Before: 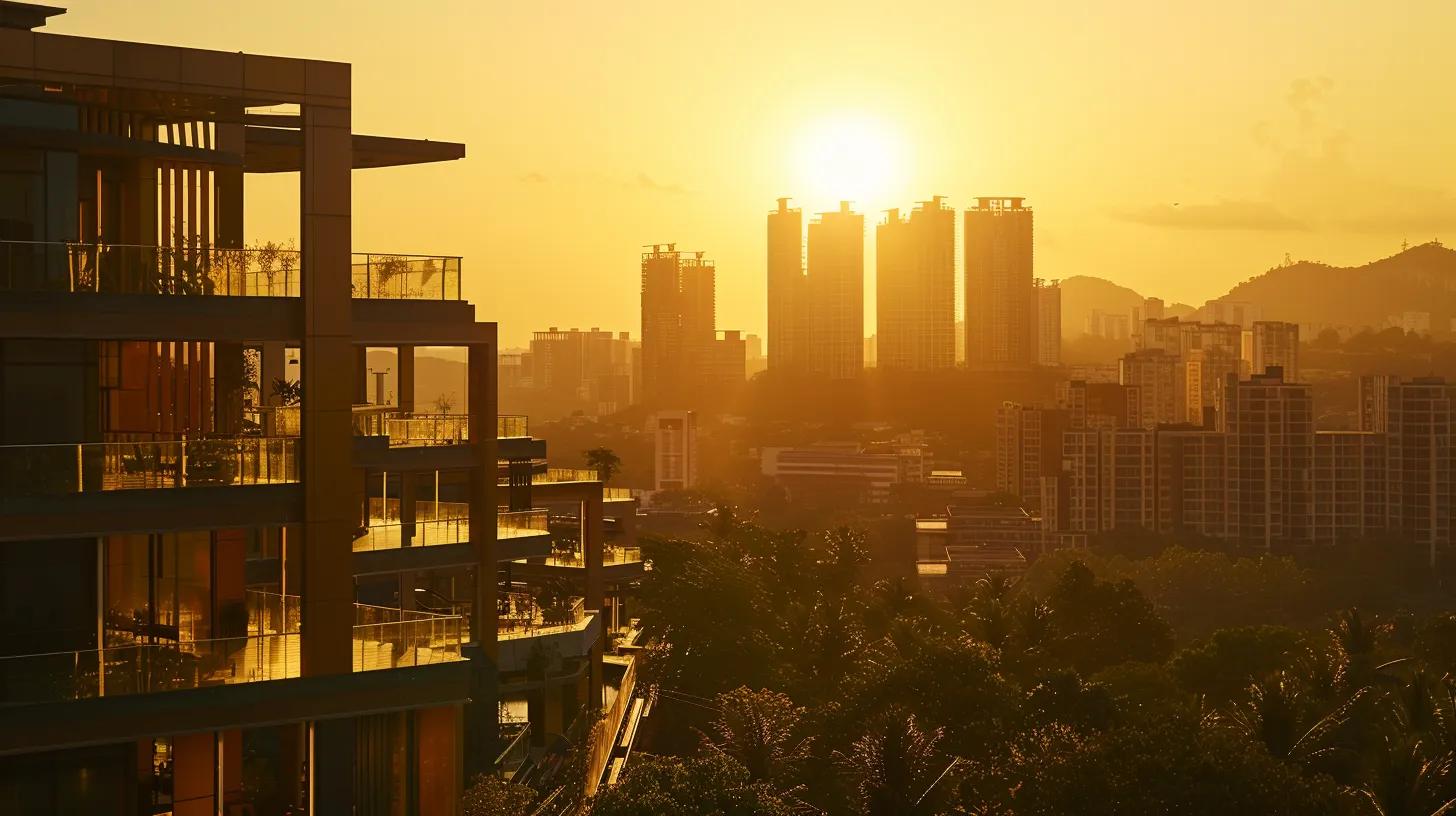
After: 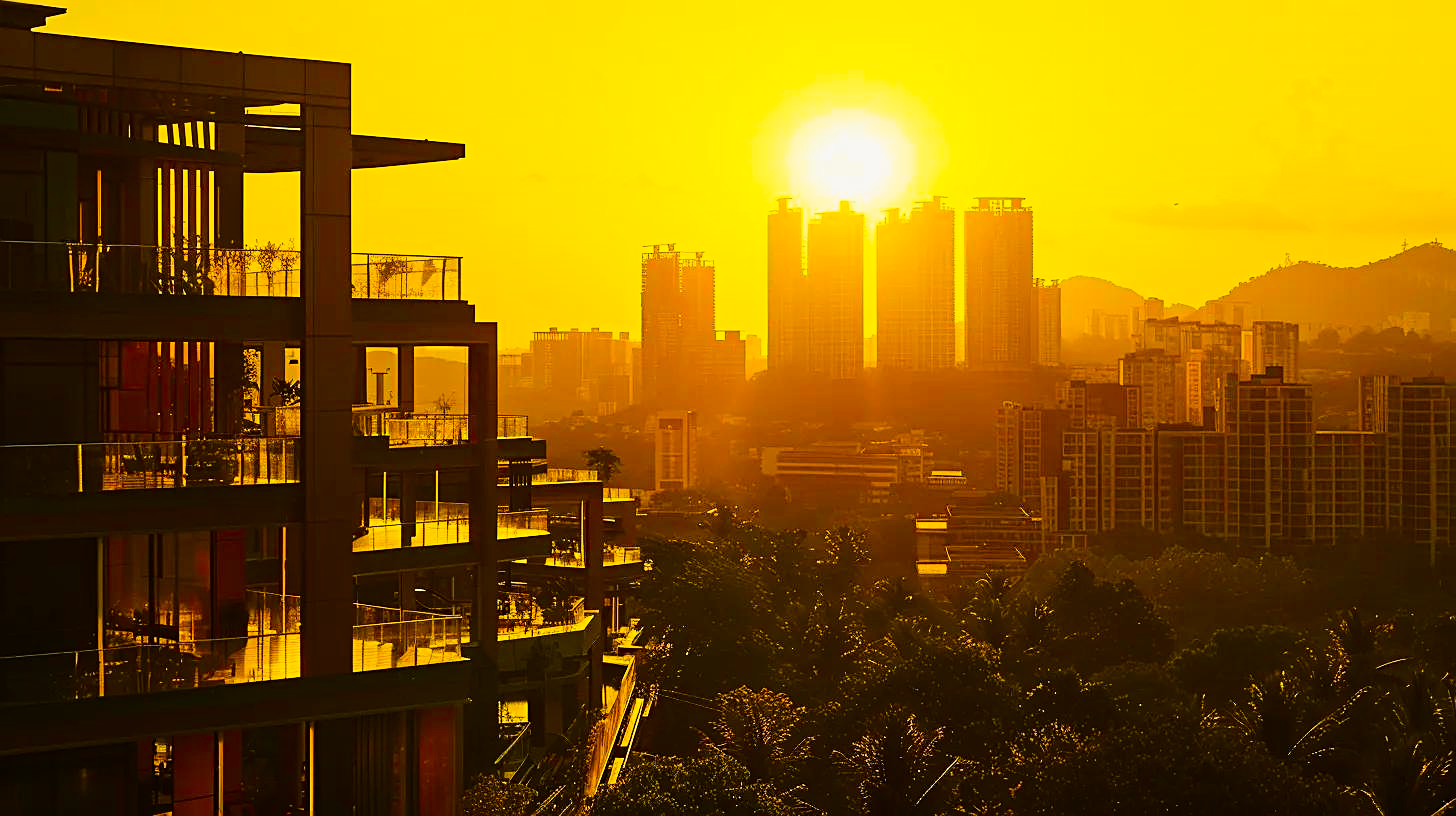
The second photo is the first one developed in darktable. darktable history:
sharpen: on, module defaults
color balance rgb: linear chroma grading › global chroma 15%, perceptual saturation grading › global saturation 30%
tone curve: curves: ch0 [(0, 0) (0.136, 0.084) (0.346, 0.366) (0.489, 0.559) (0.66, 0.748) (0.849, 0.902) (1, 0.974)]; ch1 [(0, 0) (0.353, 0.344) (0.45, 0.46) (0.498, 0.498) (0.521, 0.512) (0.563, 0.559) (0.592, 0.605) (0.641, 0.673) (1, 1)]; ch2 [(0, 0) (0.333, 0.346) (0.375, 0.375) (0.424, 0.43) (0.476, 0.492) (0.502, 0.502) (0.524, 0.531) (0.579, 0.61) (0.612, 0.644) (0.641, 0.722) (1, 1)], color space Lab, independent channels, preserve colors none
haze removal: compatibility mode true, adaptive false
